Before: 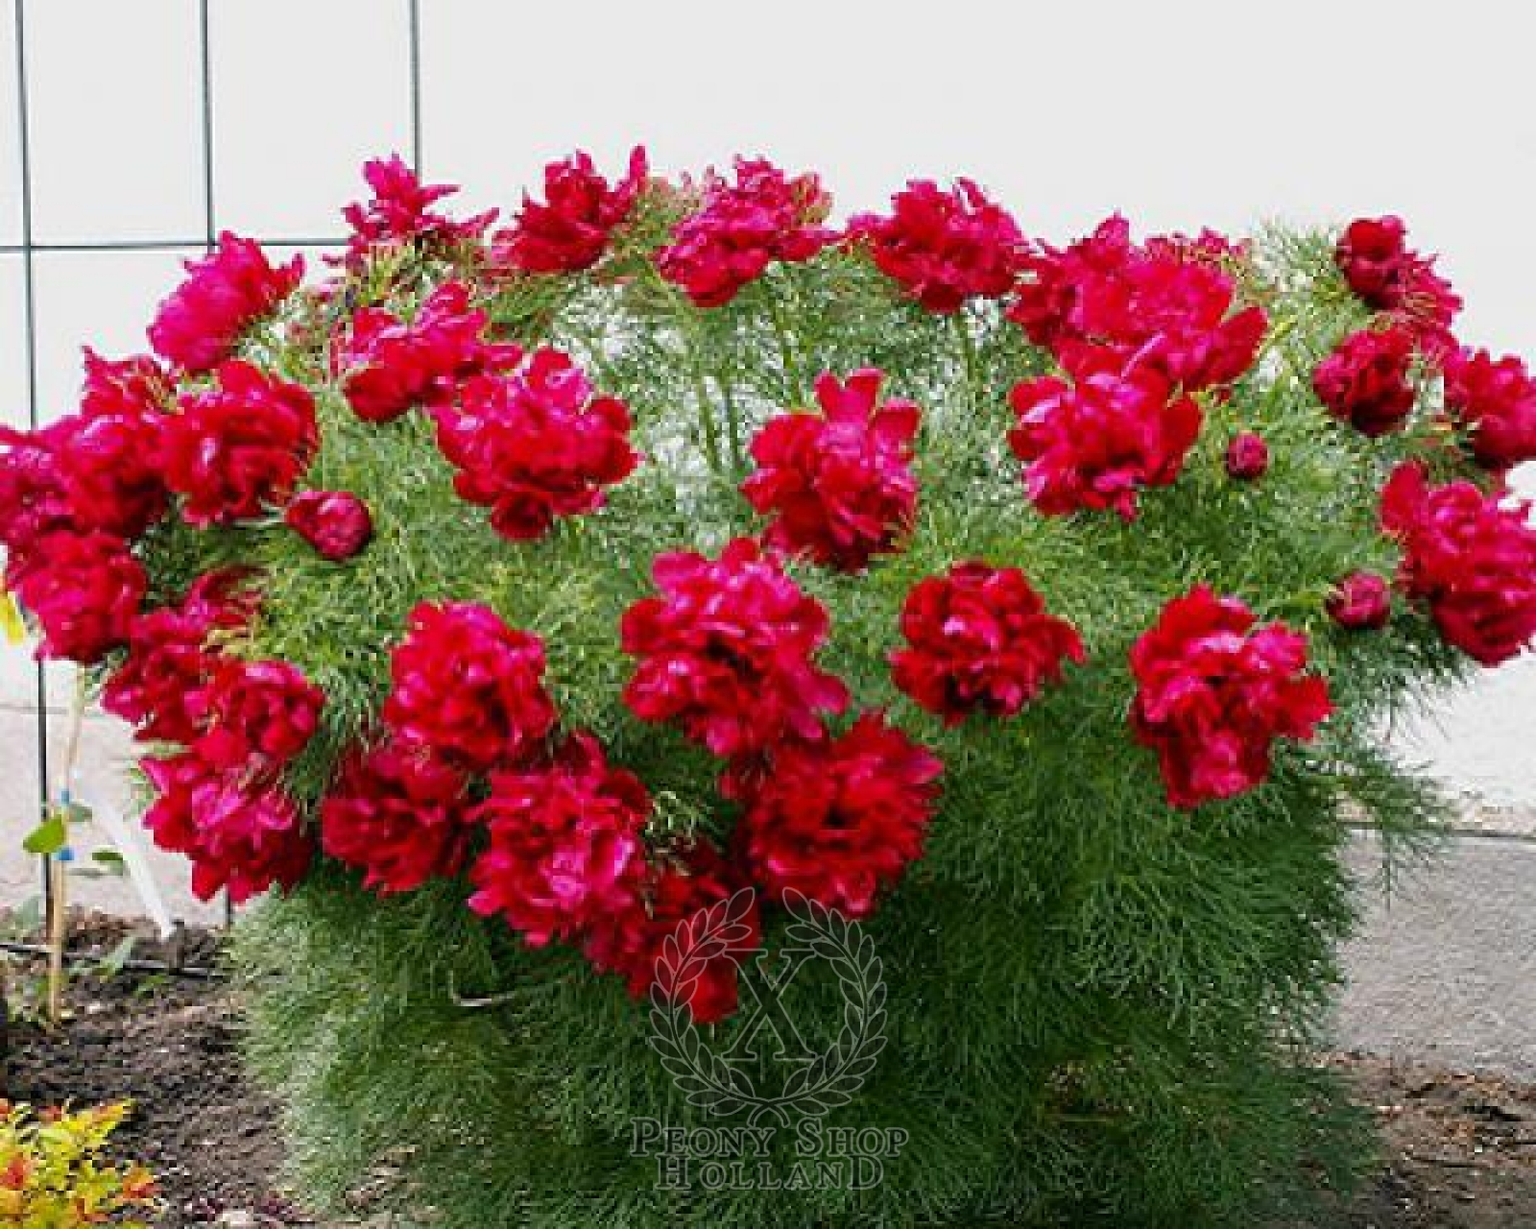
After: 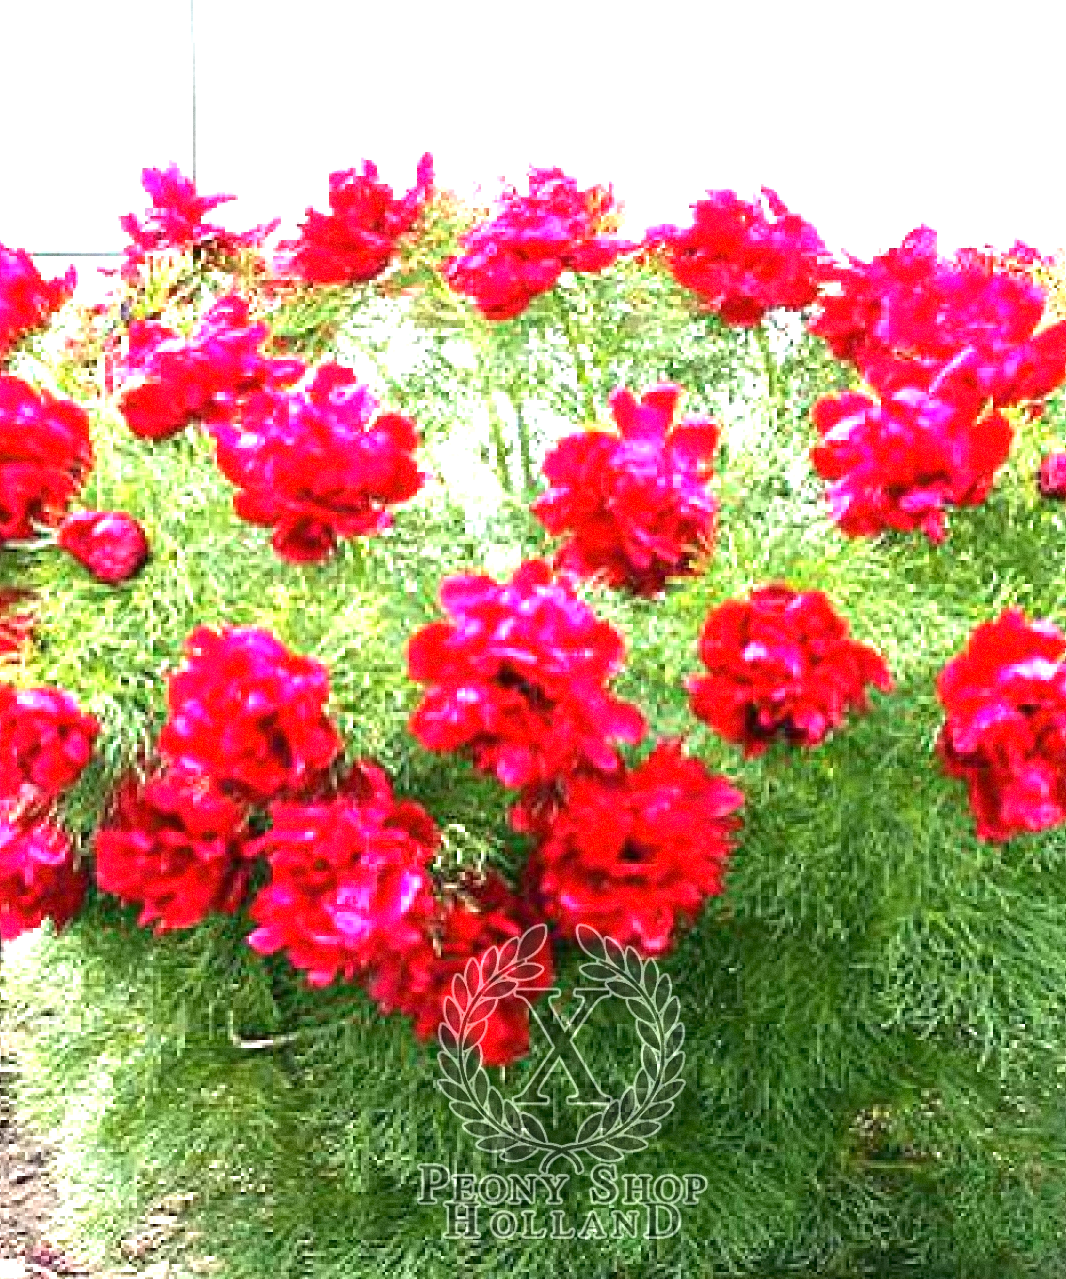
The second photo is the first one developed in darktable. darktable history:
crop and rotate: left 15.055%, right 18.278%
exposure: exposure 2.003 EV, compensate highlight preservation false
grain: coarseness 0.09 ISO
